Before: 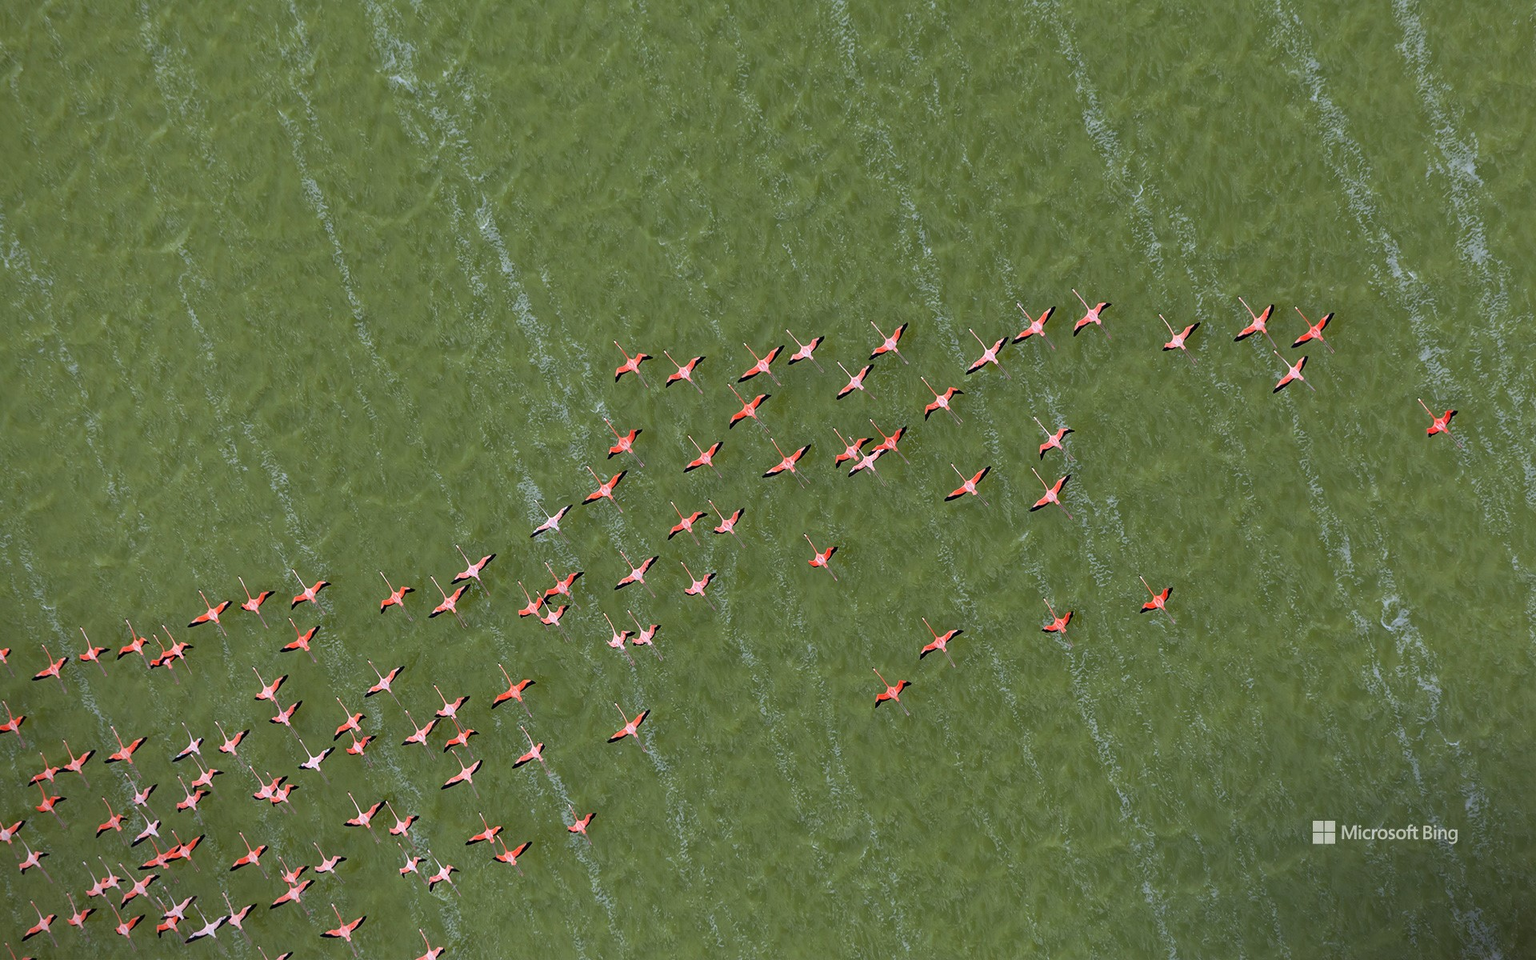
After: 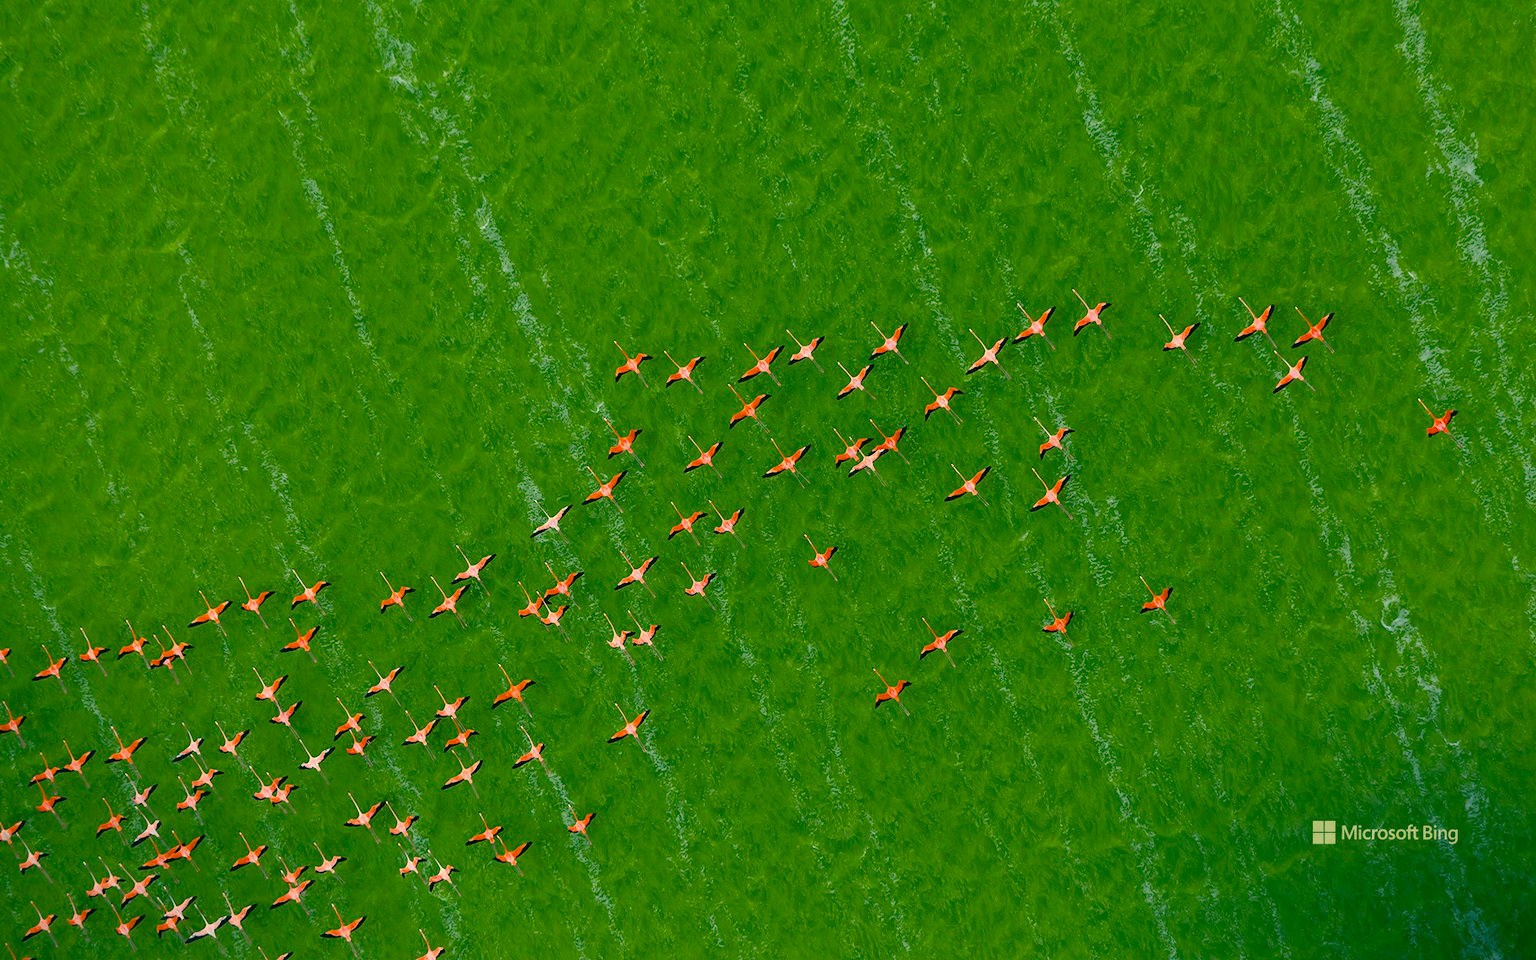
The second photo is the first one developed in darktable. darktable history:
color balance rgb: linear chroma grading › global chroma 25%, perceptual saturation grading › global saturation 50%
color correction: highlights a* 1.83, highlights b* 34.02, shadows a* -36.68, shadows b* -5.48
